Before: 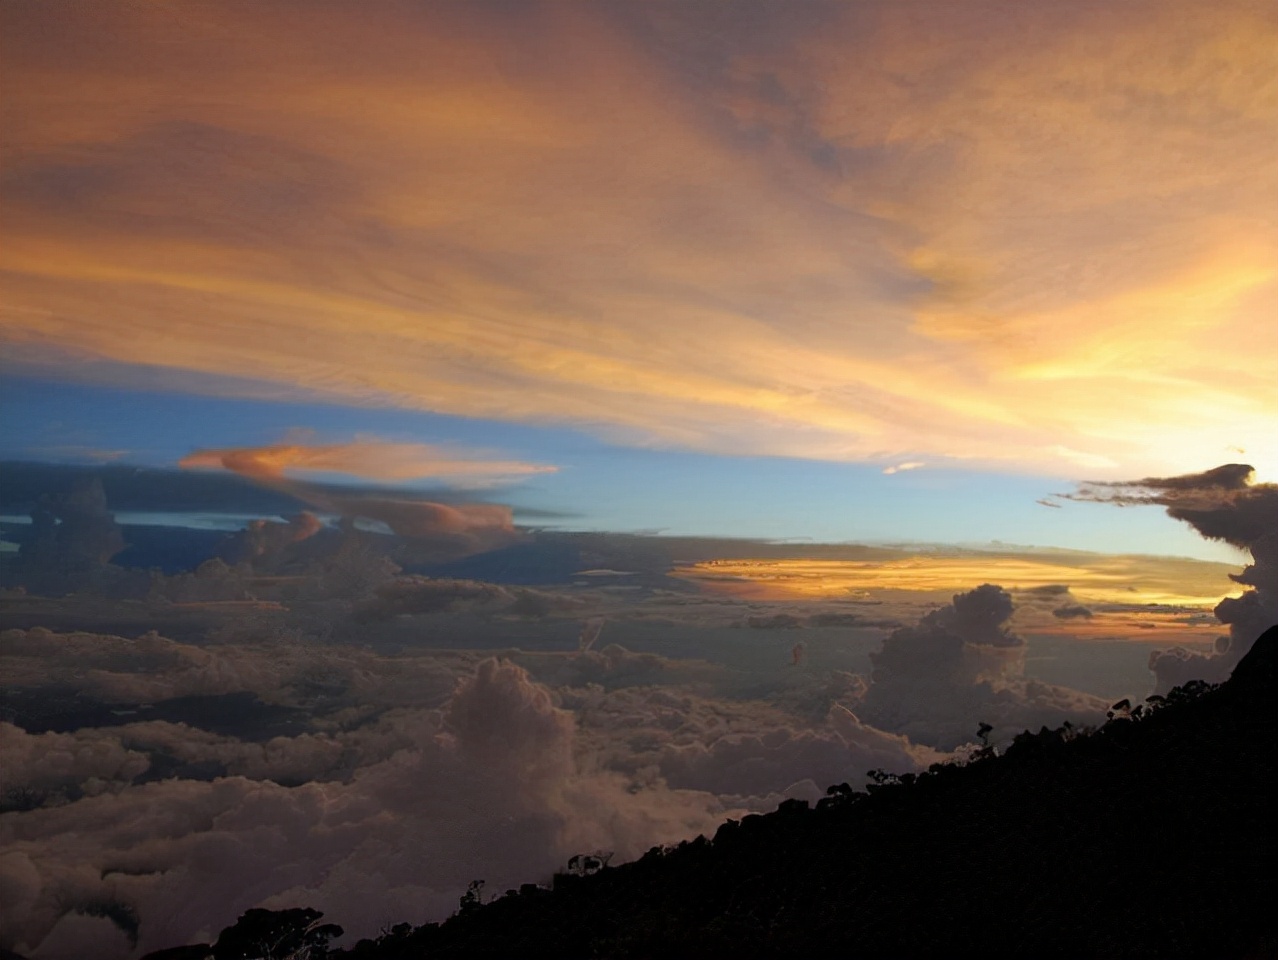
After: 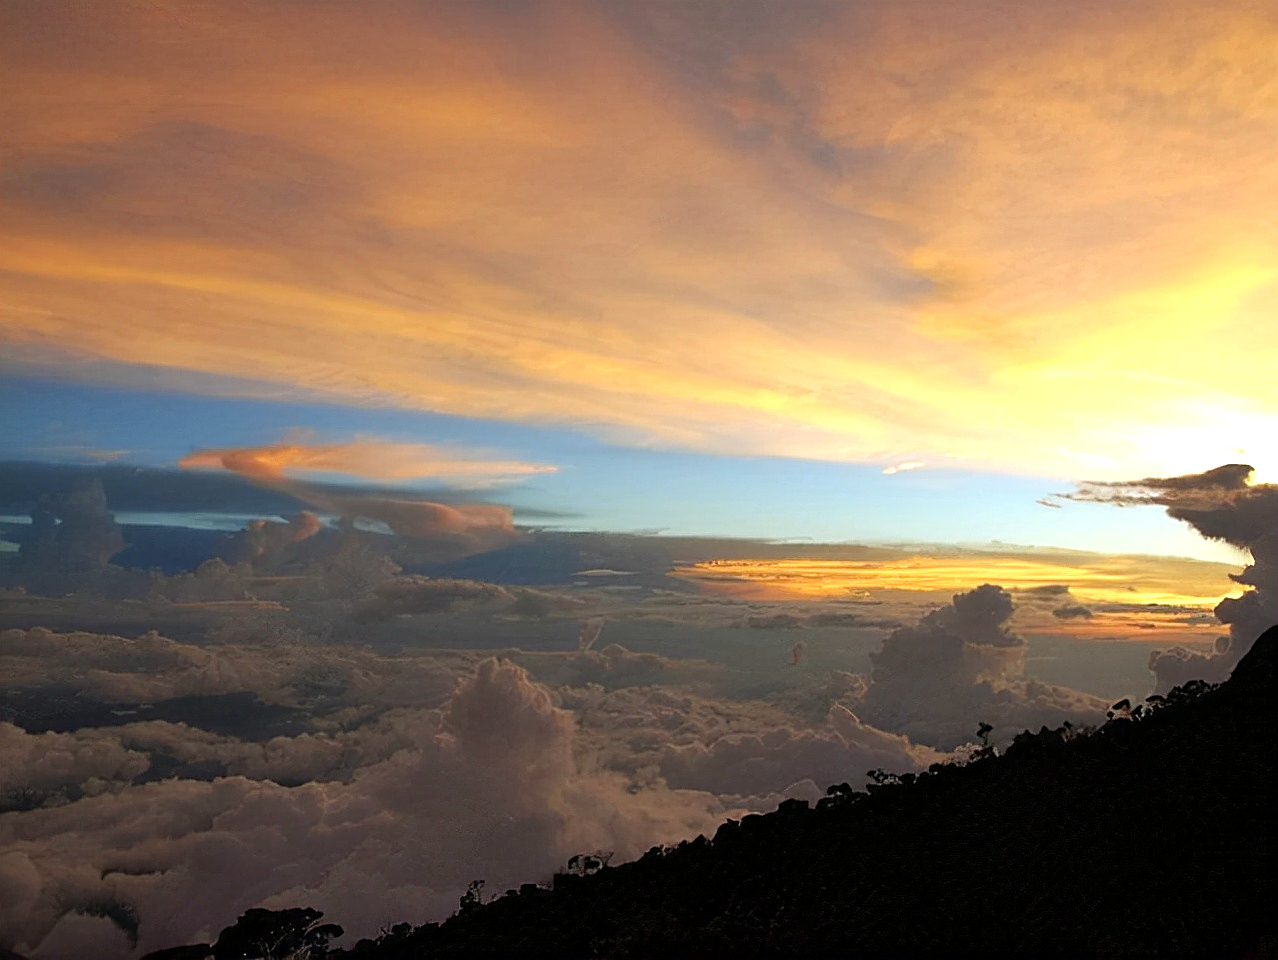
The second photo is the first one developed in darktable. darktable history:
exposure: exposure 0.6 EV, compensate highlight preservation false
sharpen: on, module defaults
rgb curve: curves: ch2 [(0, 0) (0.567, 0.512) (1, 1)], mode RGB, independent channels
